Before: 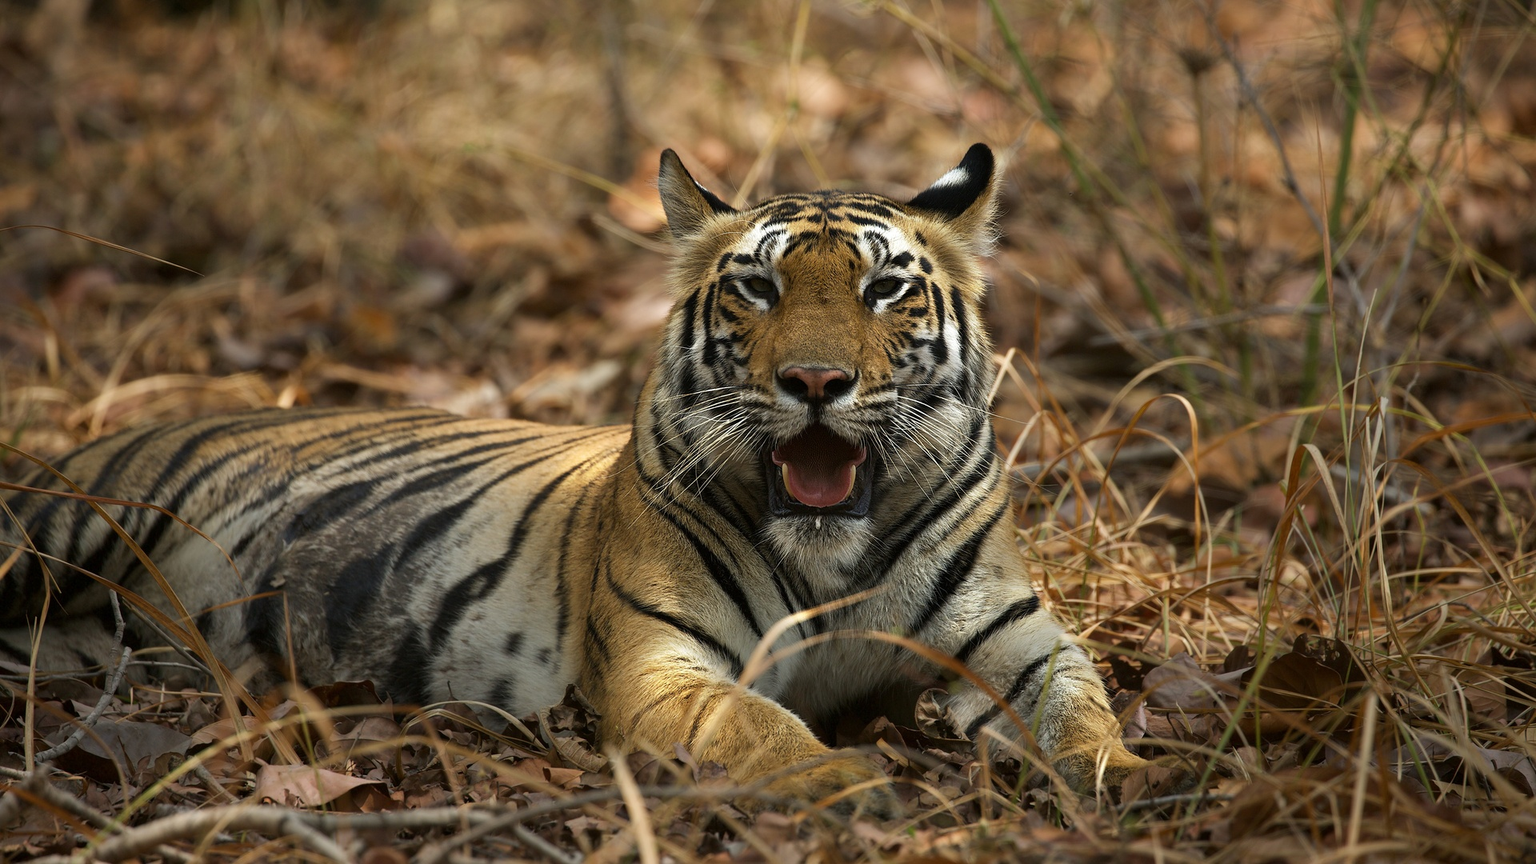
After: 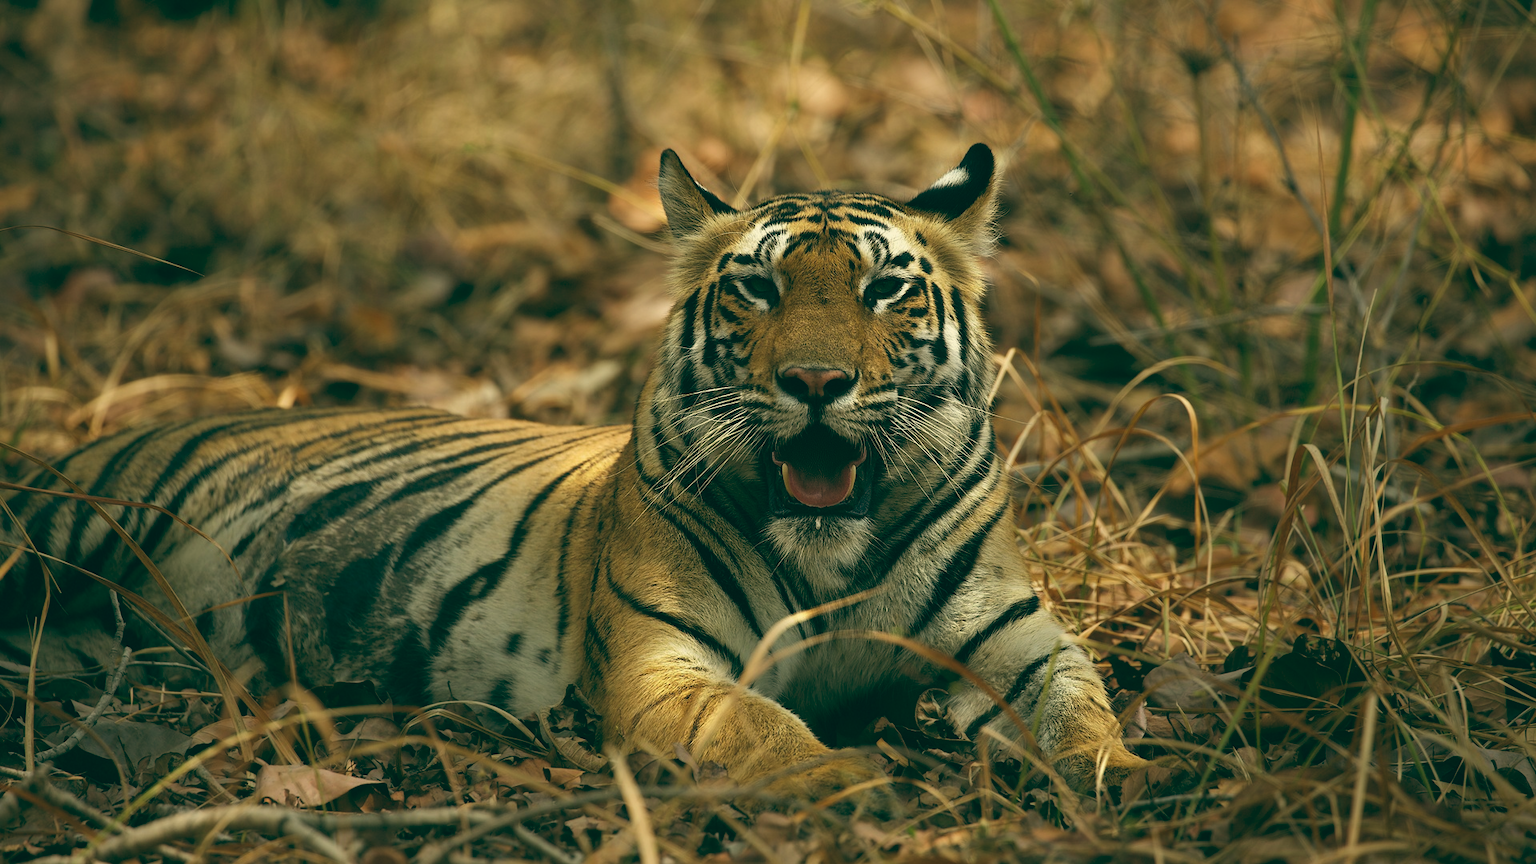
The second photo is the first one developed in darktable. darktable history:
white balance: red 1.045, blue 0.932
color balance: lift [1.005, 0.99, 1.007, 1.01], gamma [1, 1.034, 1.032, 0.966], gain [0.873, 1.055, 1.067, 0.933]
